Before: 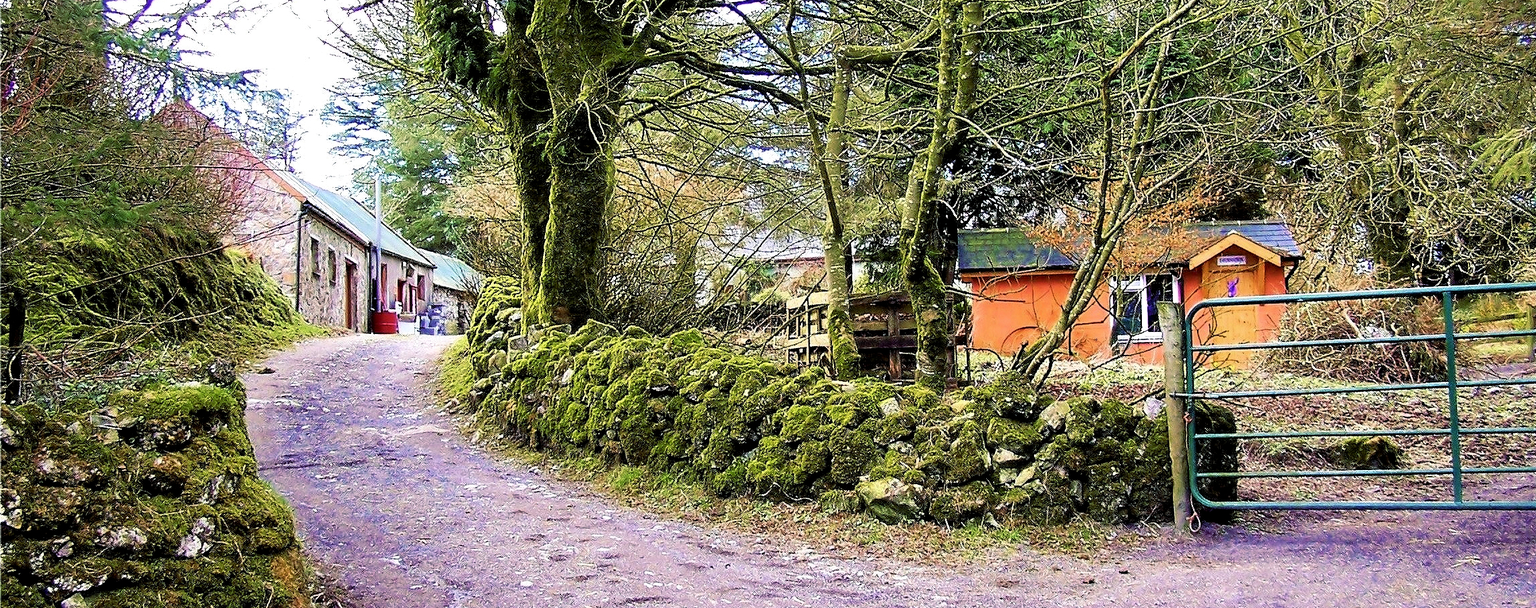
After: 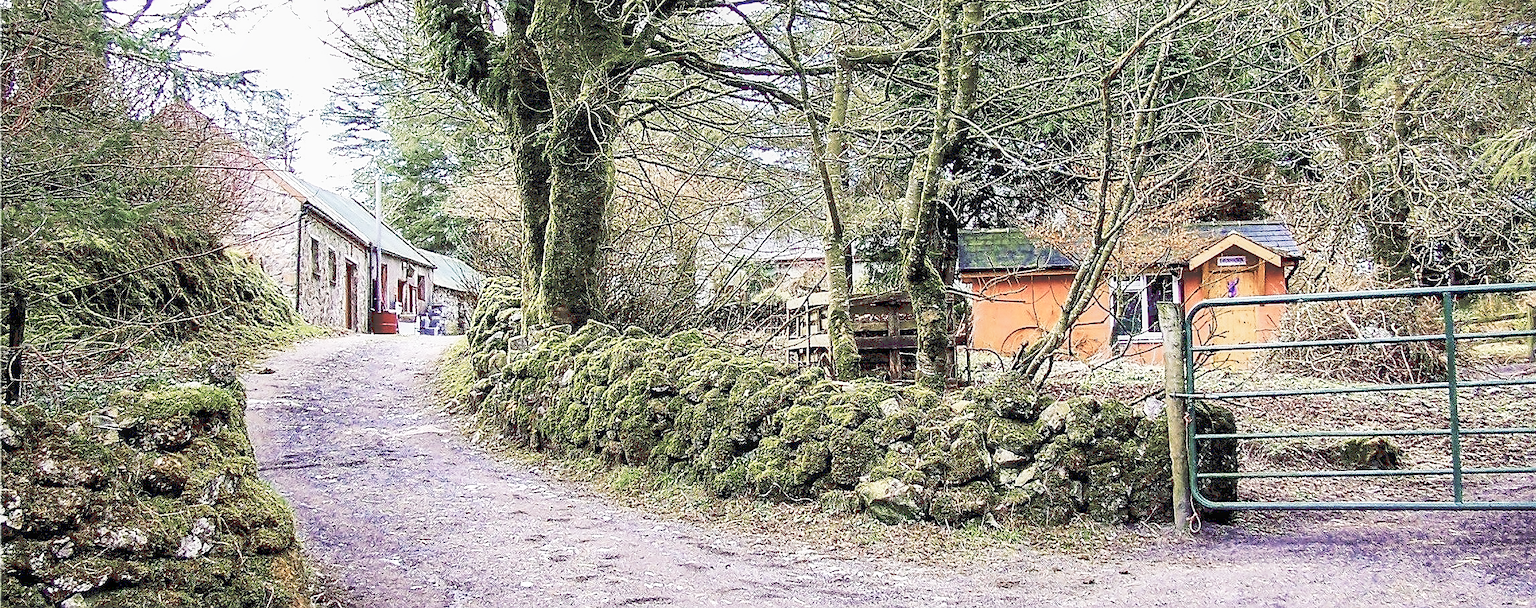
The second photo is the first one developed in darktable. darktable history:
white balance: emerald 1
local contrast: on, module defaults
sharpen: on, module defaults
contrast brightness saturation: contrast 0.1, saturation -0.36
tone curve: curves: ch0 [(0, 0) (0.003, 0.203) (0.011, 0.203) (0.025, 0.21) (0.044, 0.22) (0.069, 0.231) (0.1, 0.243) (0.136, 0.255) (0.177, 0.277) (0.224, 0.305) (0.277, 0.346) (0.335, 0.412) (0.399, 0.492) (0.468, 0.571) (0.543, 0.658) (0.623, 0.75) (0.709, 0.837) (0.801, 0.905) (0.898, 0.955) (1, 1)], preserve colors none
